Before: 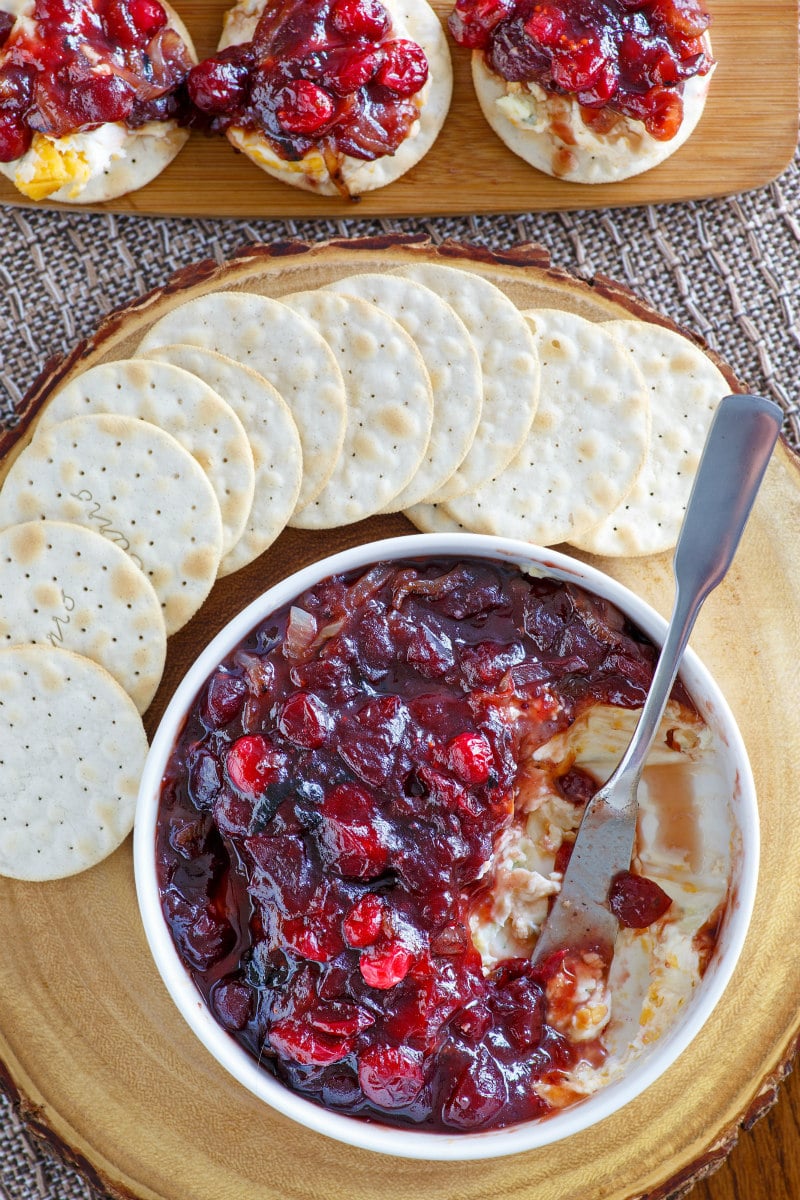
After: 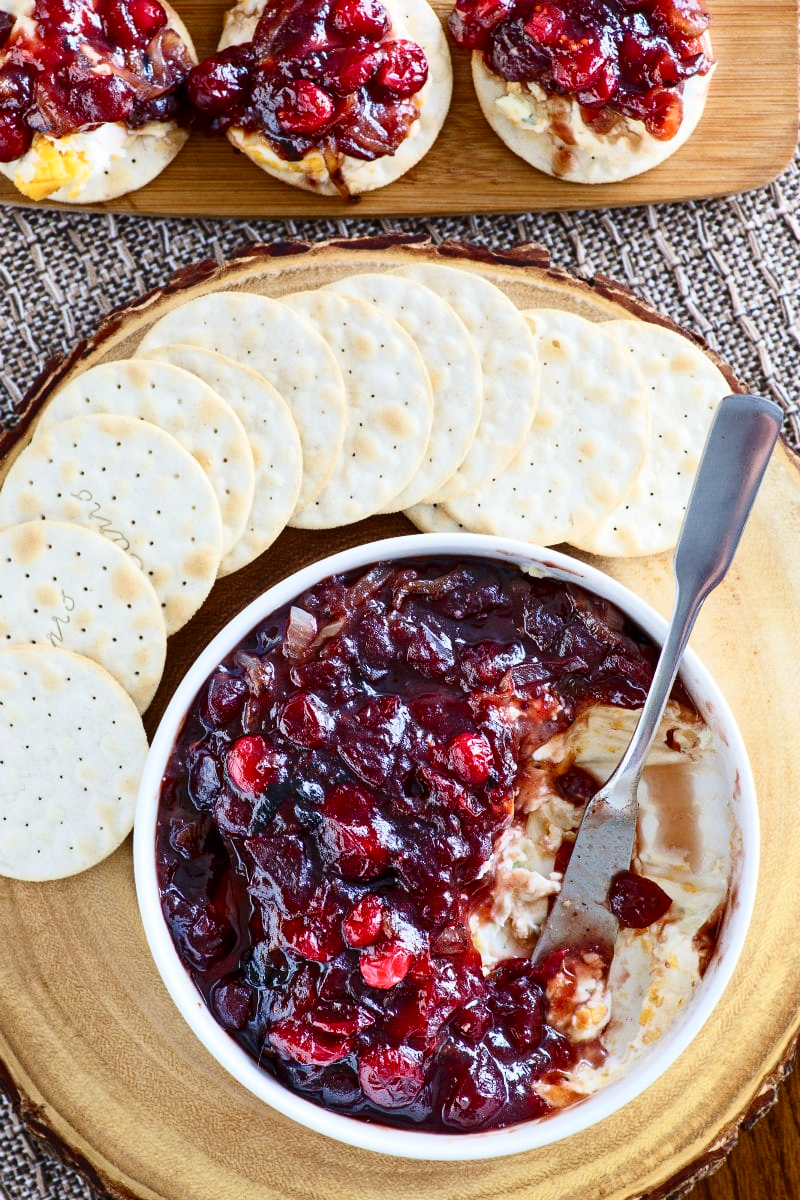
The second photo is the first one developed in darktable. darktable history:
tone curve: curves: ch0 [(0, 0) (0.195, 0.109) (0.751, 0.848) (1, 1)], color space Lab, independent channels, preserve colors none
